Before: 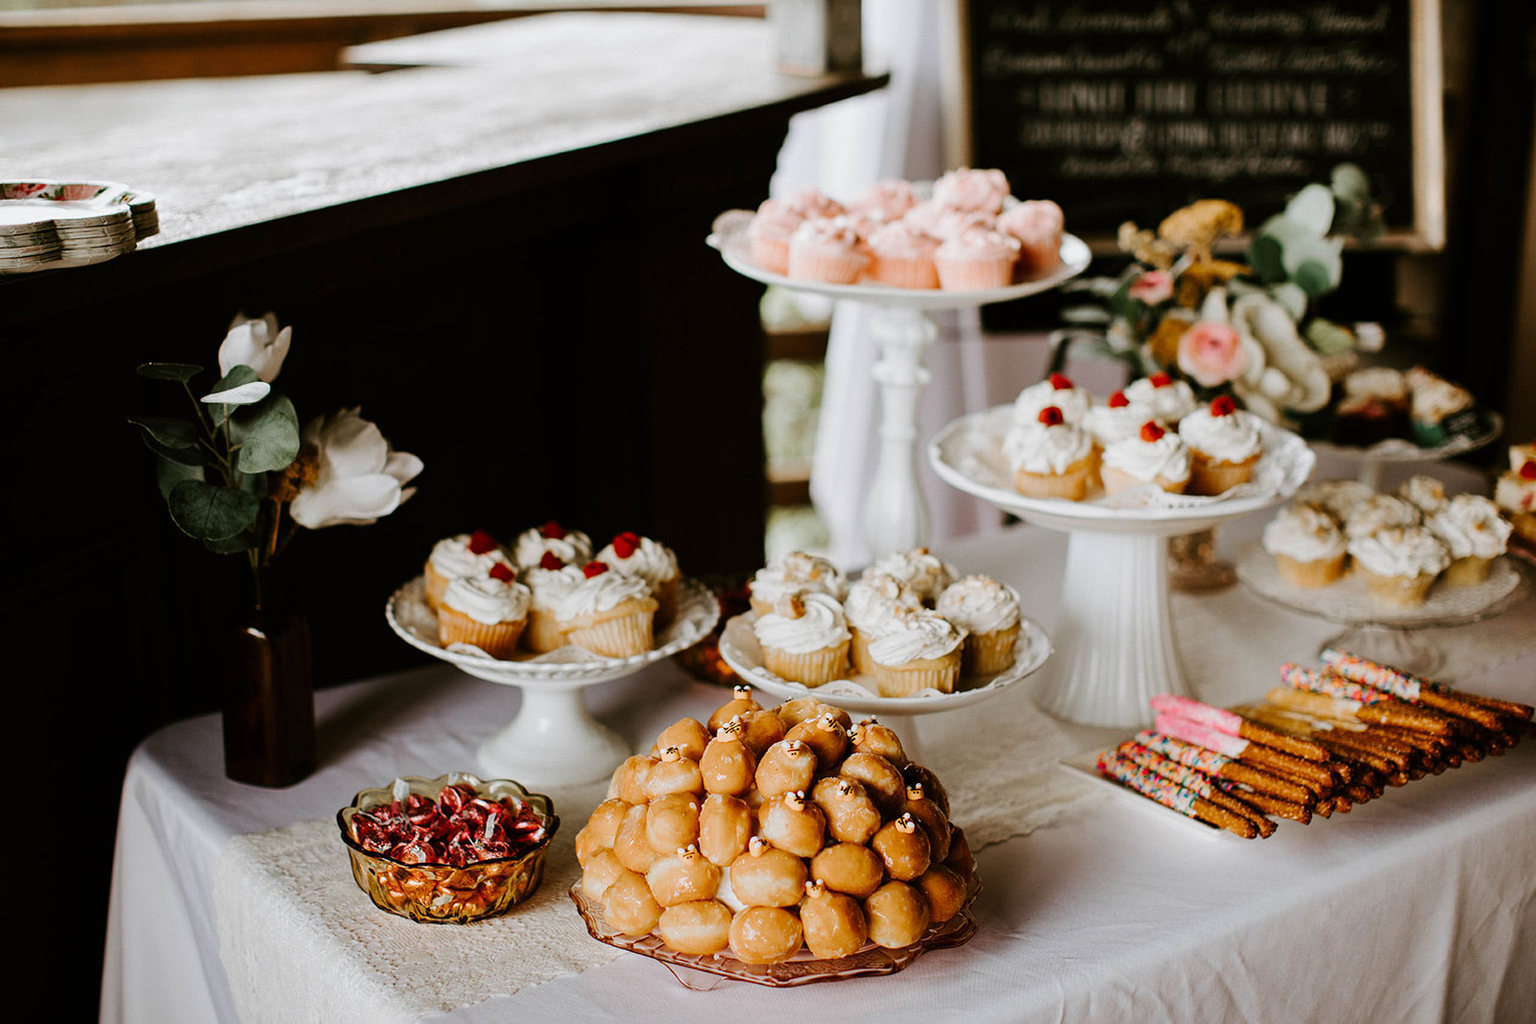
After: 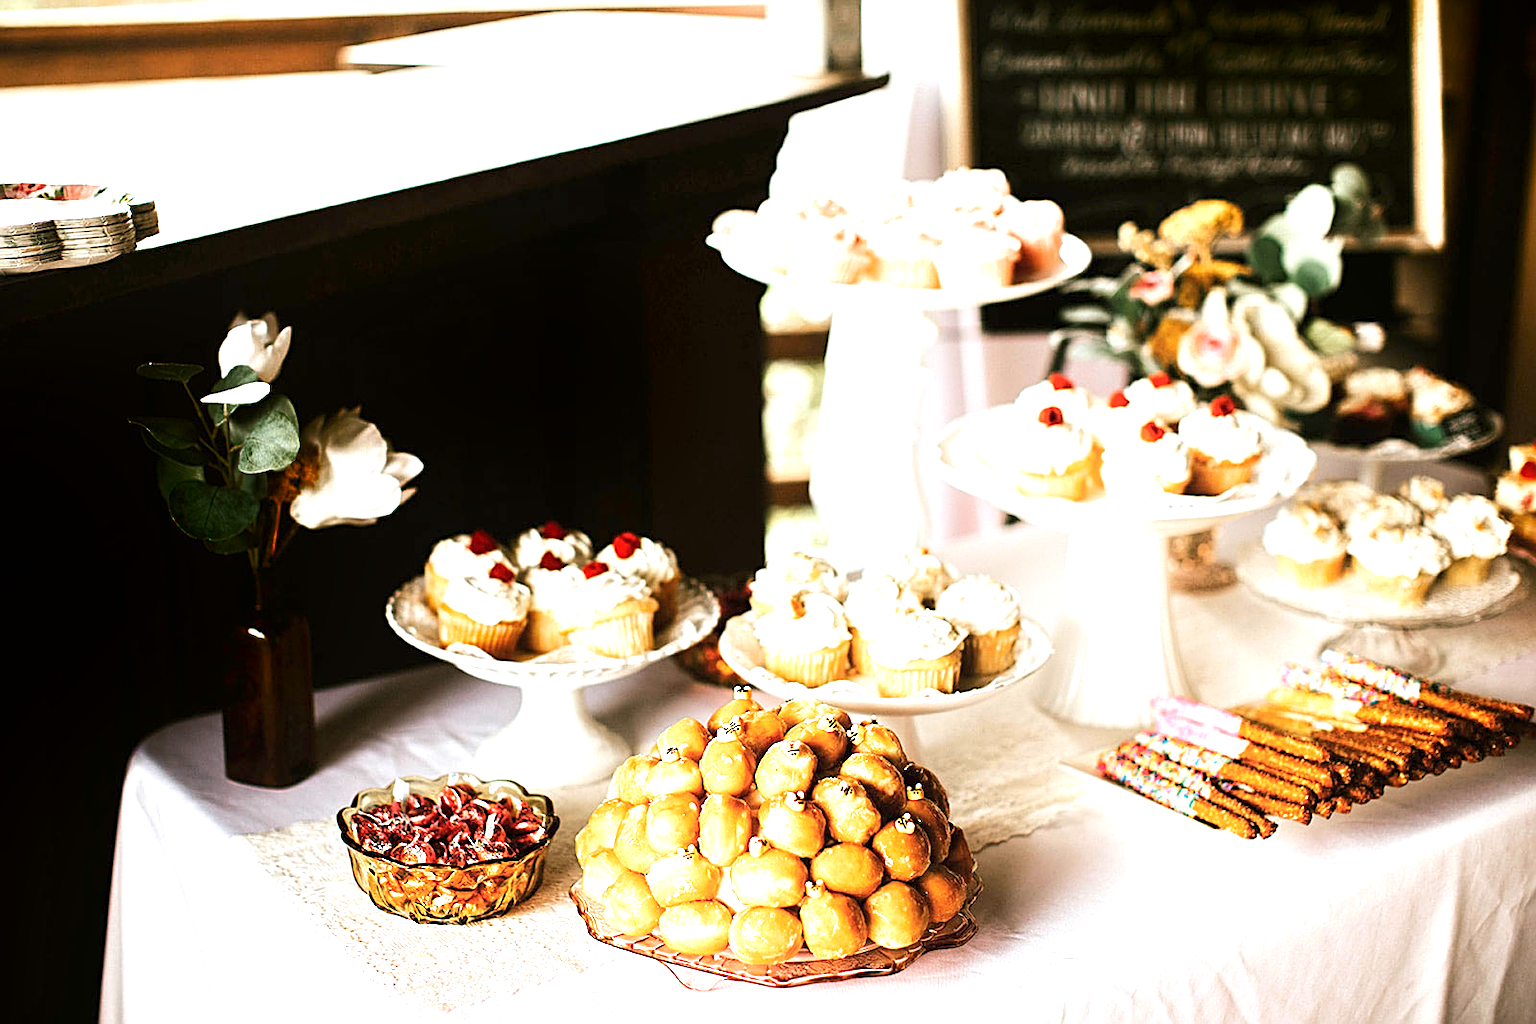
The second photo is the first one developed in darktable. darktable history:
shadows and highlights: shadows -69.3, highlights 34.33, highlights color adjustment 78.06%, soften with gaussian
sharpen: on, module defaults
color correction: highlights b* -0.012, saturation 0.977
exposure: black level correction 0, exposure 1.466 EV, compensate highlight preservation false
